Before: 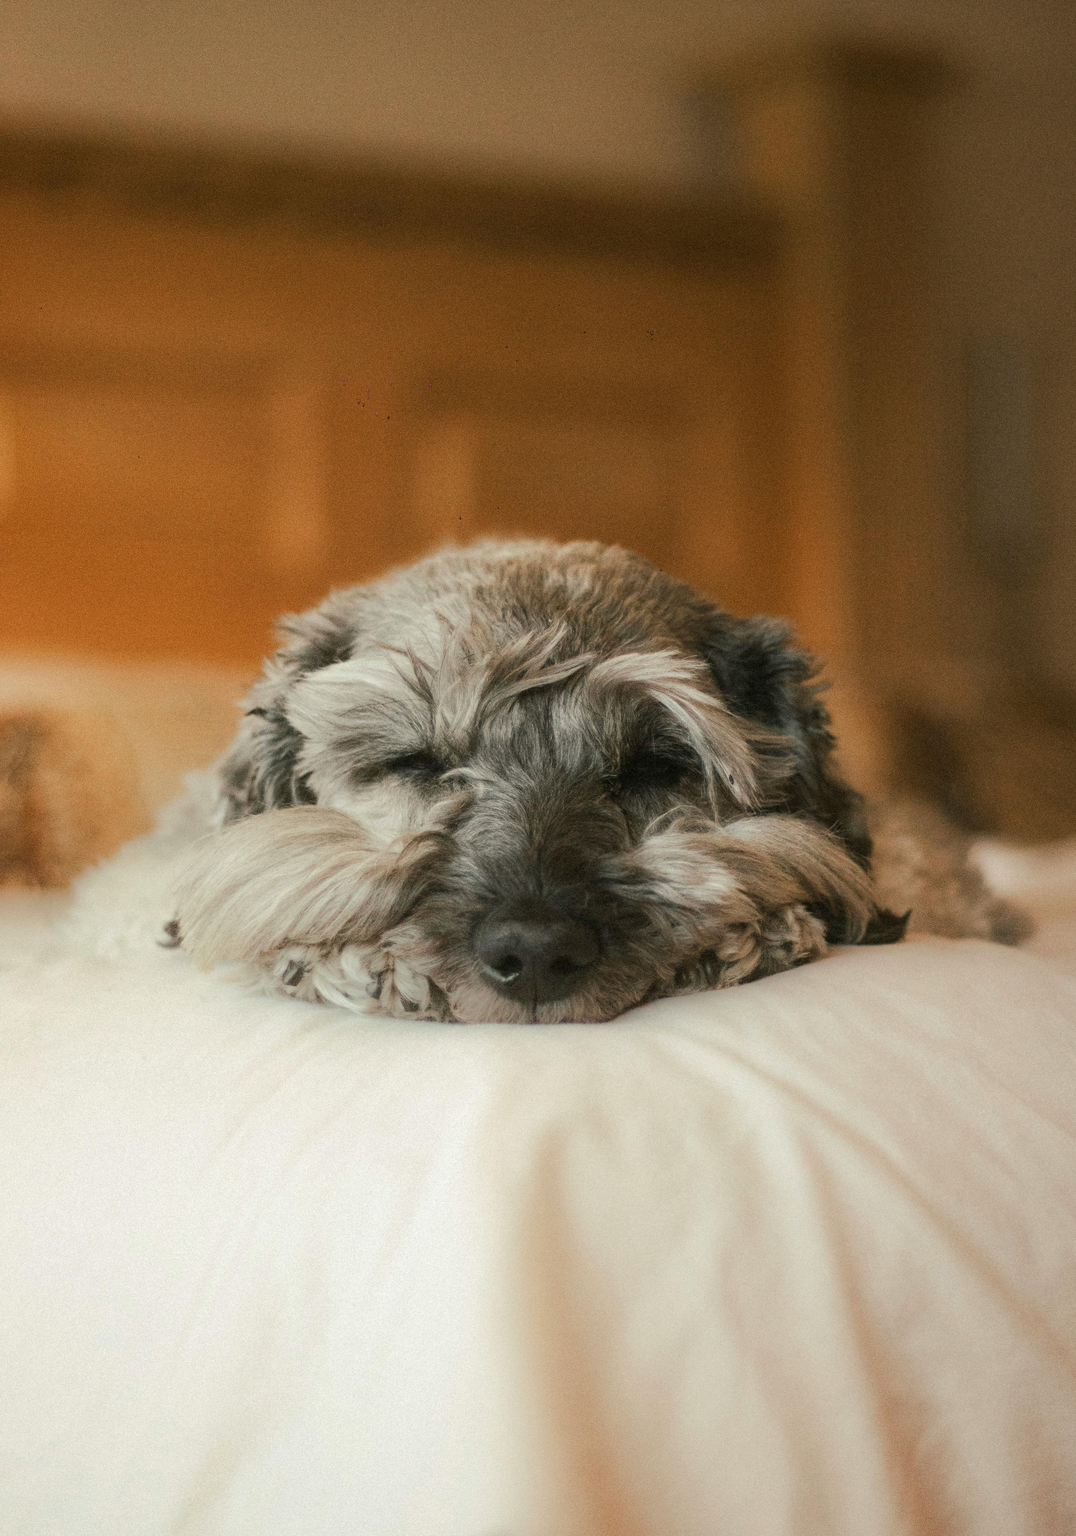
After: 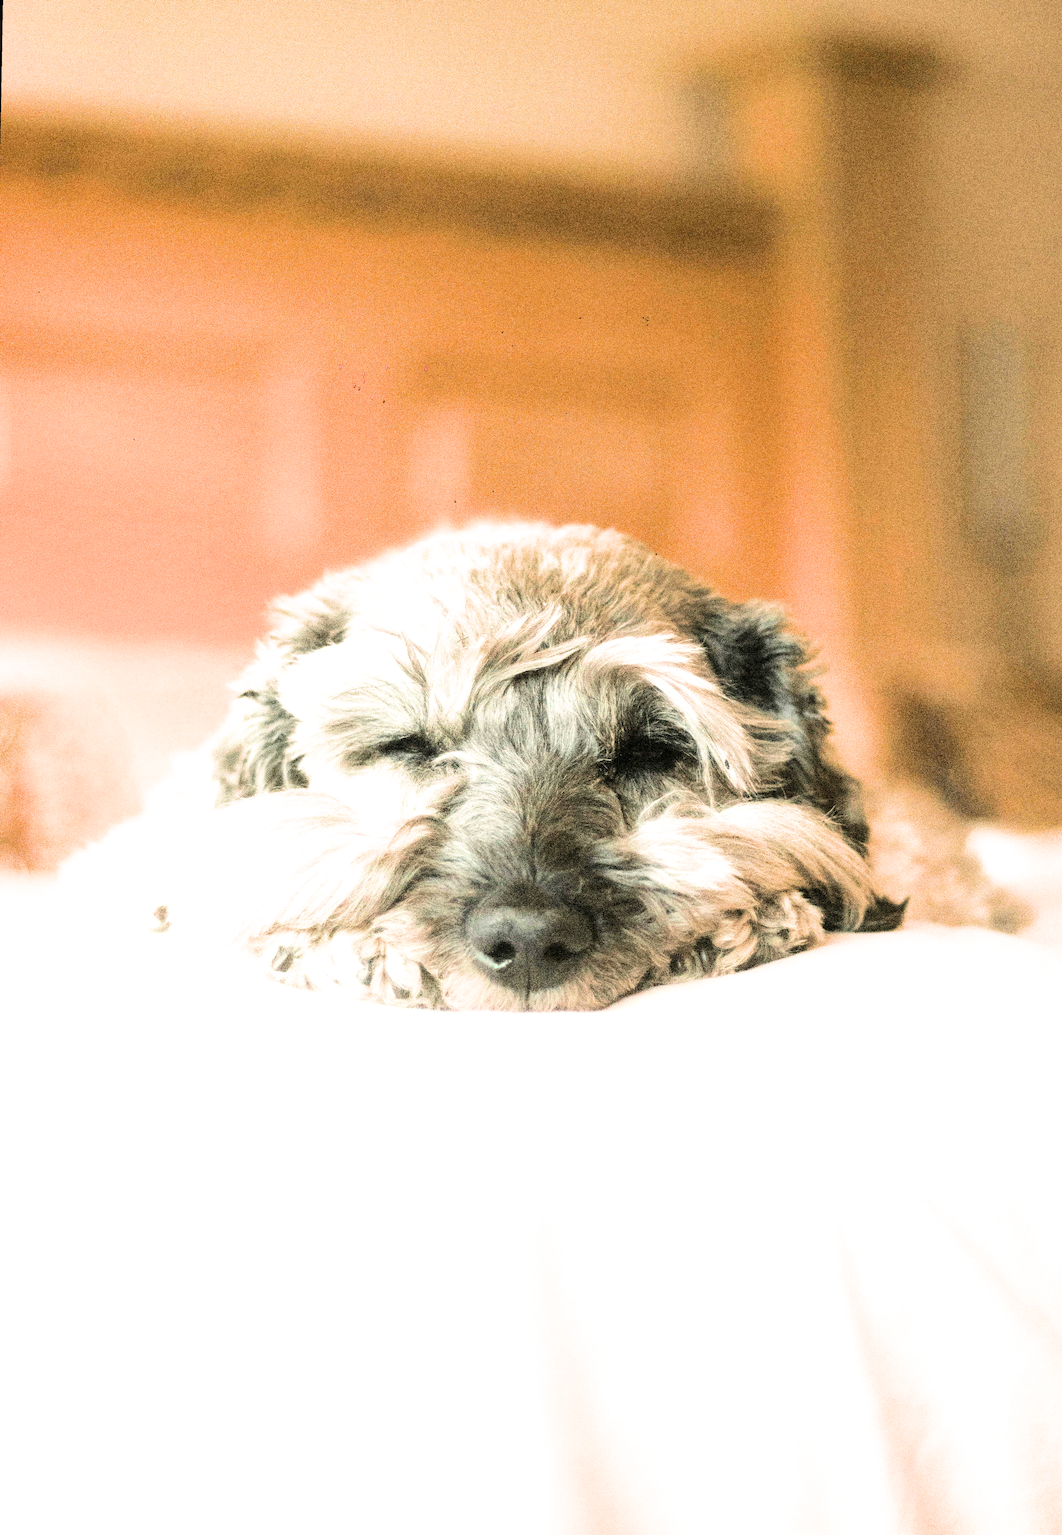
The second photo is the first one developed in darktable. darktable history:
exposure: exposure 2 EV, compensate highlight preservation false
tone equalizer: -8 EV -1.08 EV, -7 EV -1.01 EV, -6 EV -0.867 EV, -5 EV -0.578 EV, -3 EV 0.578 EV, -2 EV 0.867 EV, -1 EV 1.01 EV, +0 EV 1.08 EV, edges refinement/feathering 500, mask exposure compensation -1.57 EV, preserve details no
rotate and perspective: rotation 0.226°, lens shift (vertical) -0.042, crop left 0.023, crop right 0.982, crop top 0.006, crop bottom 0.994
filmic rgb: black relative exposure -7.65 EV, white relative exposure 4.56 EV, hardness 3.61, color science v6 (2022)
